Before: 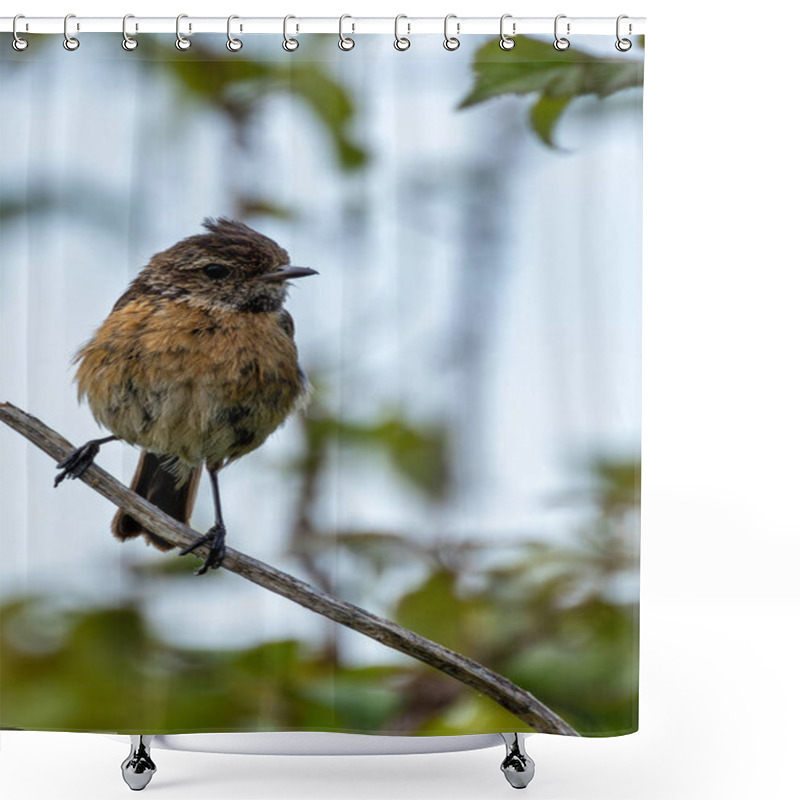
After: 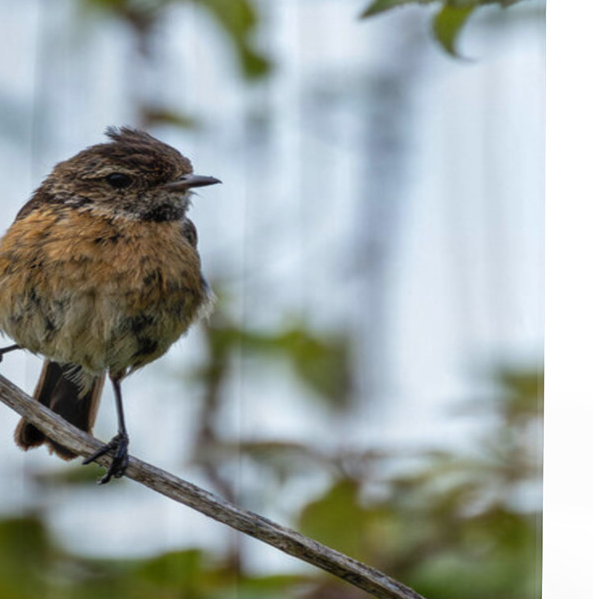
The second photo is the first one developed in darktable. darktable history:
crop and rotate: left 12.206%, top 11.424%, right 13.6%, bottom 13.654%
